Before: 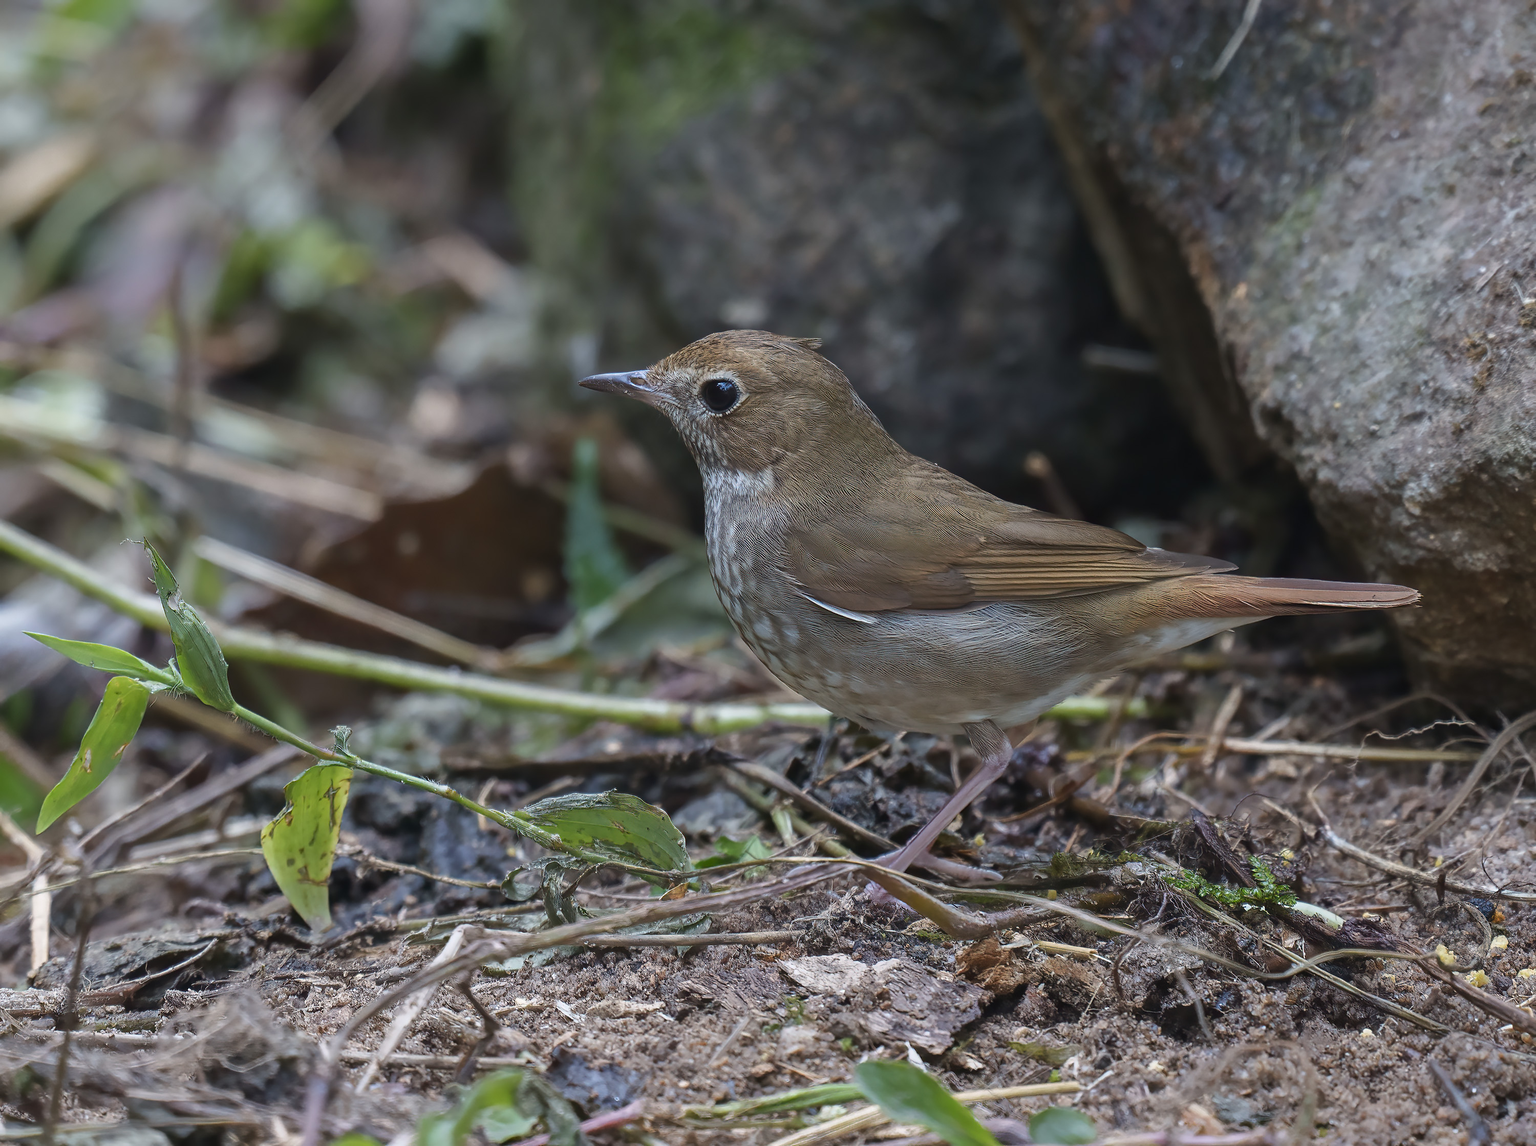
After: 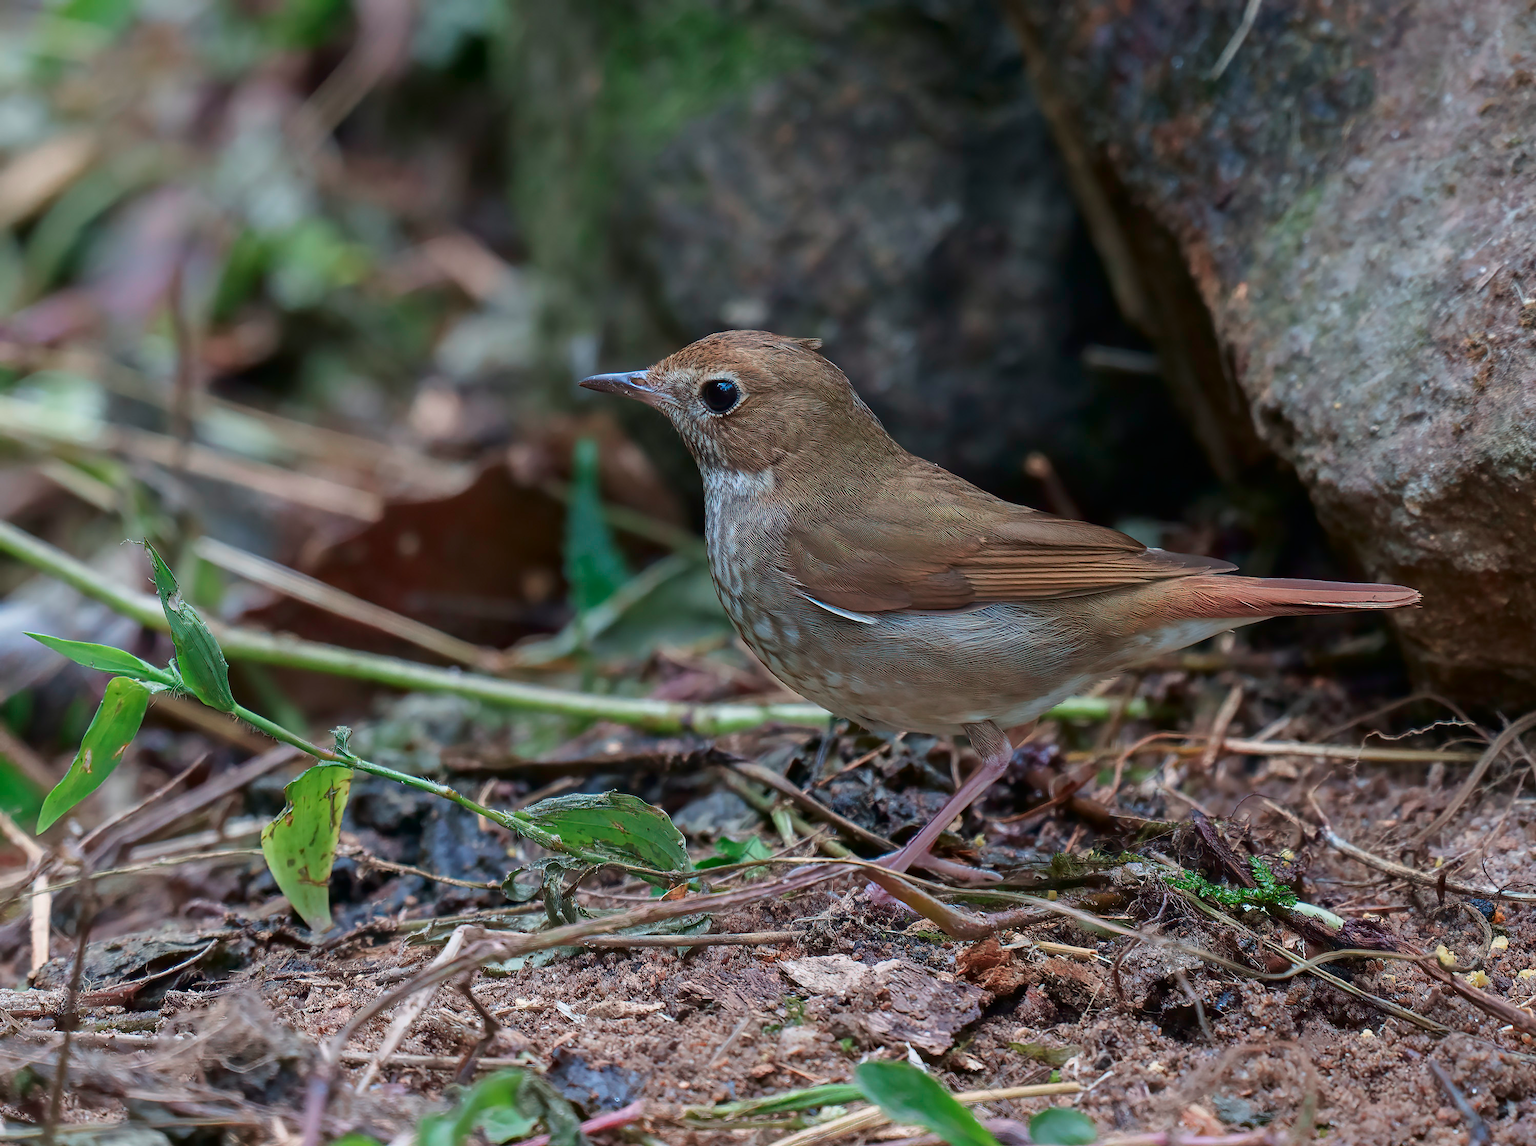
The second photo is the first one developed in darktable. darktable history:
tone curve: curves: ch0 [(0, 0) (0.059, 0.027) (0.162, 0.125) (0.304, 0.279) (0.547, 0.532) (0.828, 0.815) (1, 0.983)]; ch1 [(0, 0) (0.23, 0.166) (0.34, 0.298) (0.371, 0.334) (0.435, 0.413) (0.477, 0.469) (0.499, 0.498) (0.529, 0.544) (0.559, 0.587) (0.743, 0.798) (1, 1)]; ch2 [(0, 0) (0.431, 0.414) (0.498, 0.503) (0.524, 0.531) (0.568, 0.567) (0.6, 0.597) (0.643, 0.631) (0.74, 0.721) (1, 1)], color space Lab, independent channels, preserve colors none
